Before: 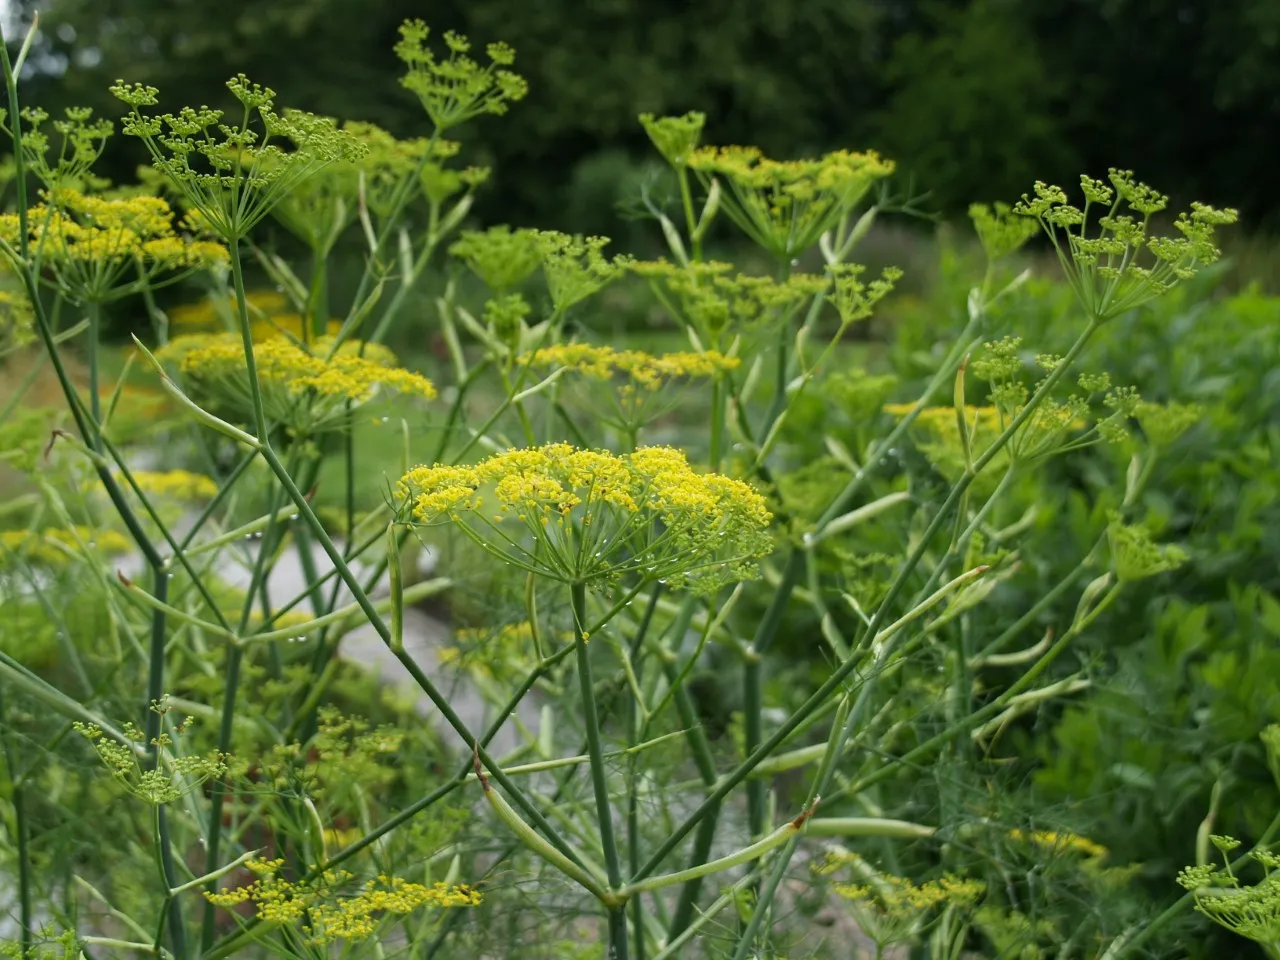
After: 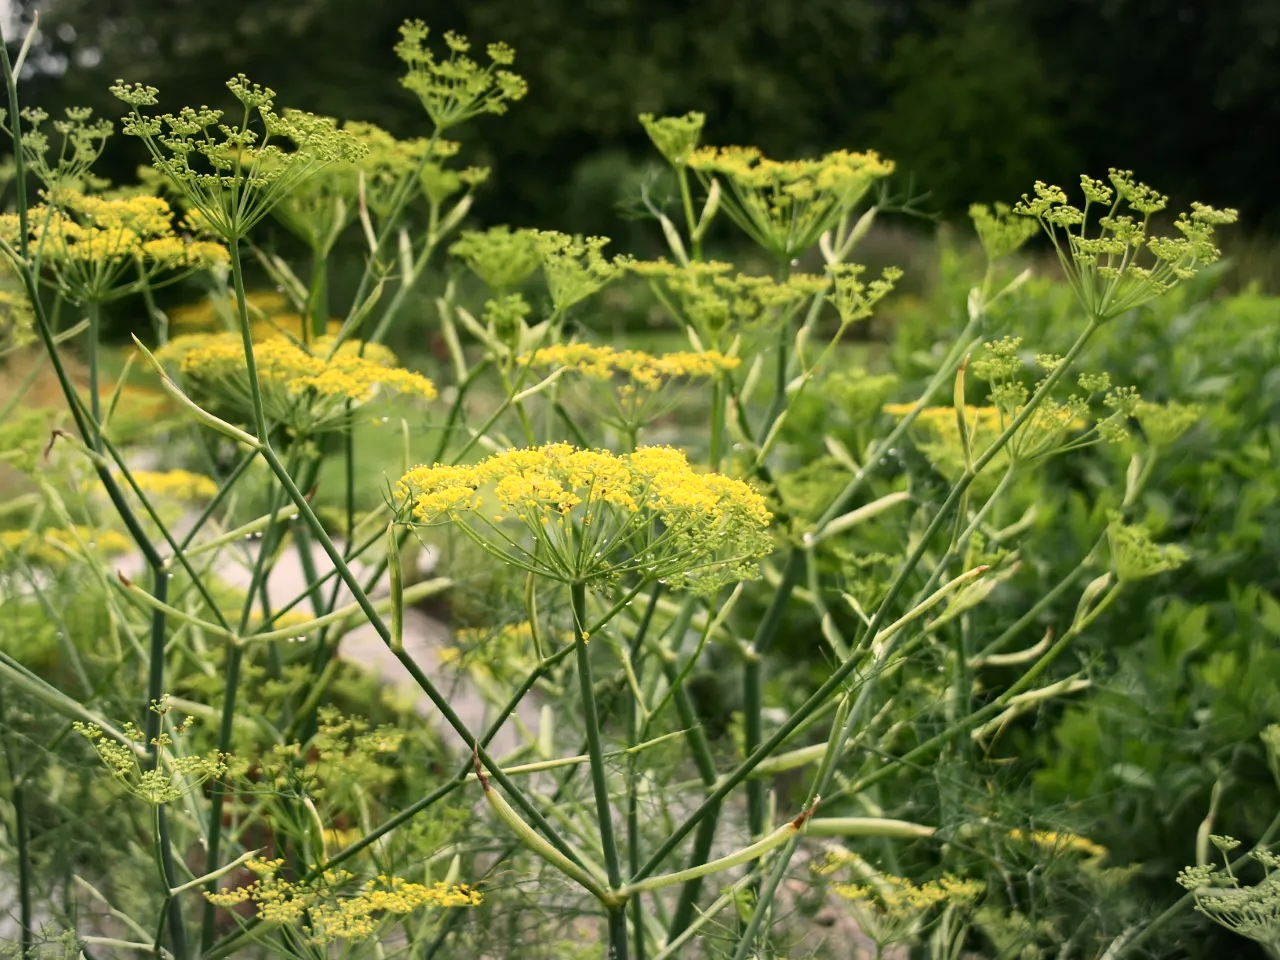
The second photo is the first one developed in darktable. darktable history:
contrast brightness saturation: contrast 0.24, brightness 0.09
white balance: red 1.127, blue 0.943
vignetting: fall-off start 100%, brightness -0.282, width/height ratio 1.31
